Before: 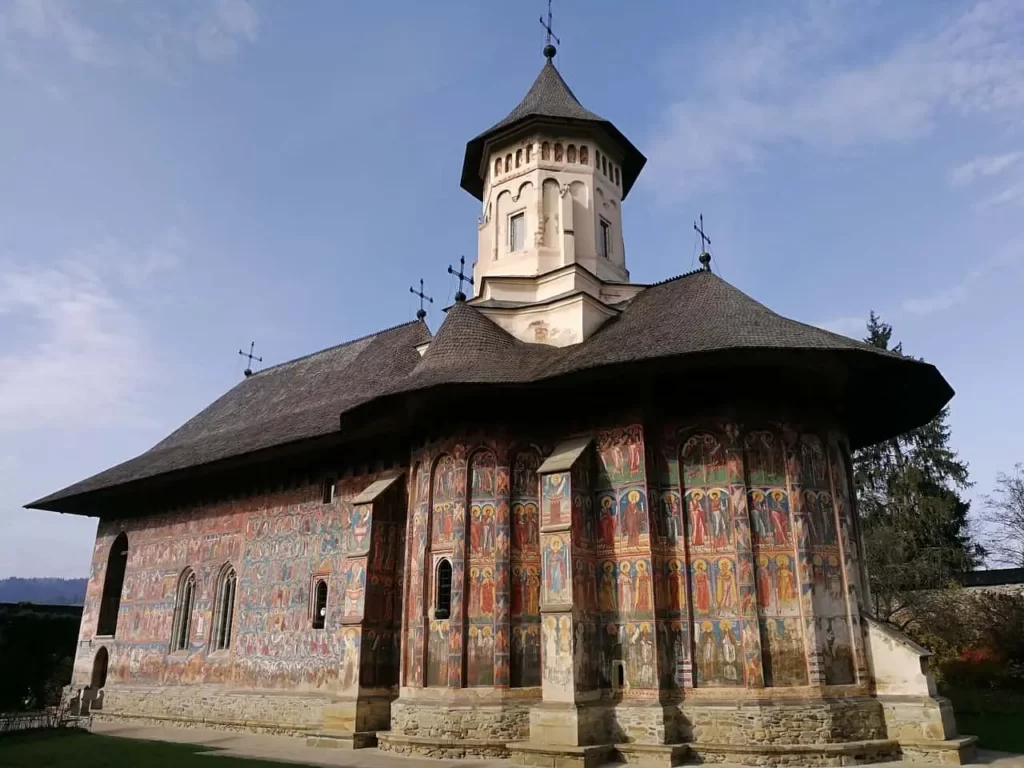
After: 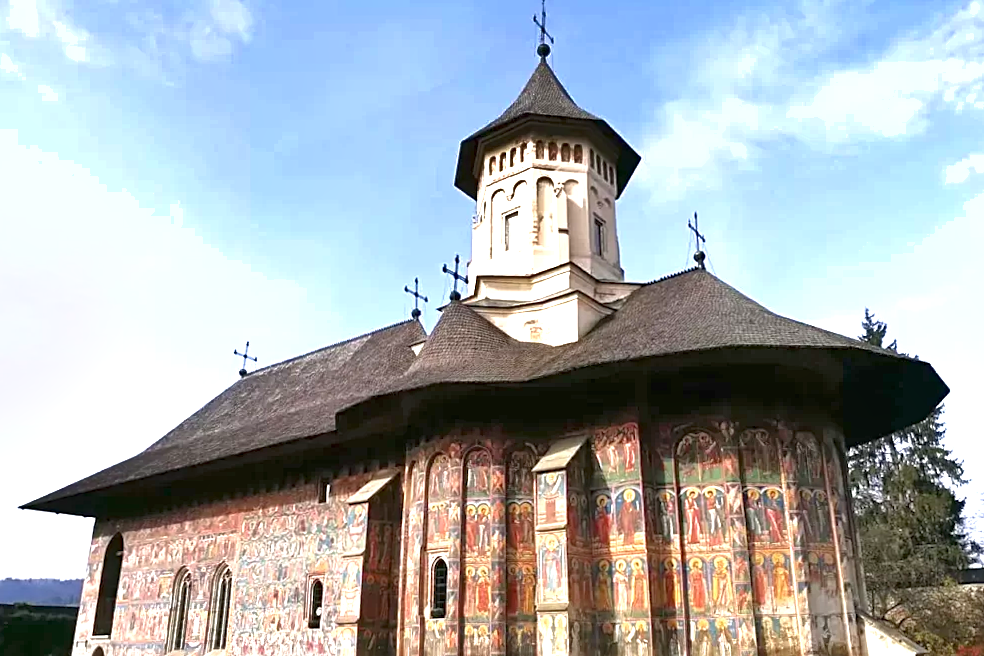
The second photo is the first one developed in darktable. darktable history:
shadows and highlights: soften with gaussian
sharpen: radius 2.529, amount 0.323
exposure: black level correction 0, exposure 1.675 EV, compensate exposure bias true, compensate highlight preservation false
tone equalizer: -8 EV 0.25 EV, -7 EV 0.417 EV, -6 EV 0.417 EV, -5 EV 0.25 EV, -3 EV -0.25 EV, -2 EV -0.417 EV, -1 EV -0.417 EV, +0 EV -0.25 EV, edges refinement/feathering 500, mask exposure compensation -1.57 EV, preserve details guided filter
crop and rotate: angle 0.2°, left 0.275%, right 3.127%, bottom 14.18%
